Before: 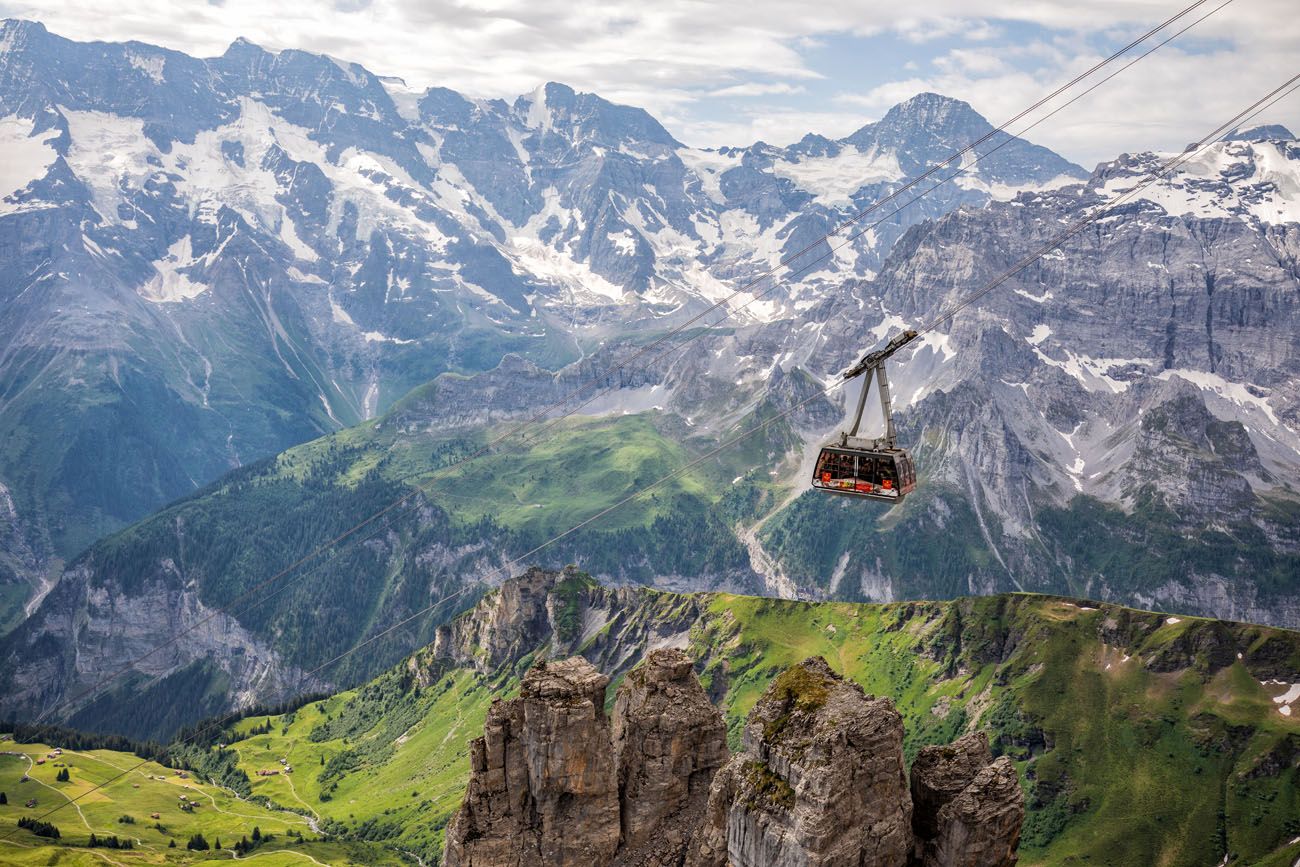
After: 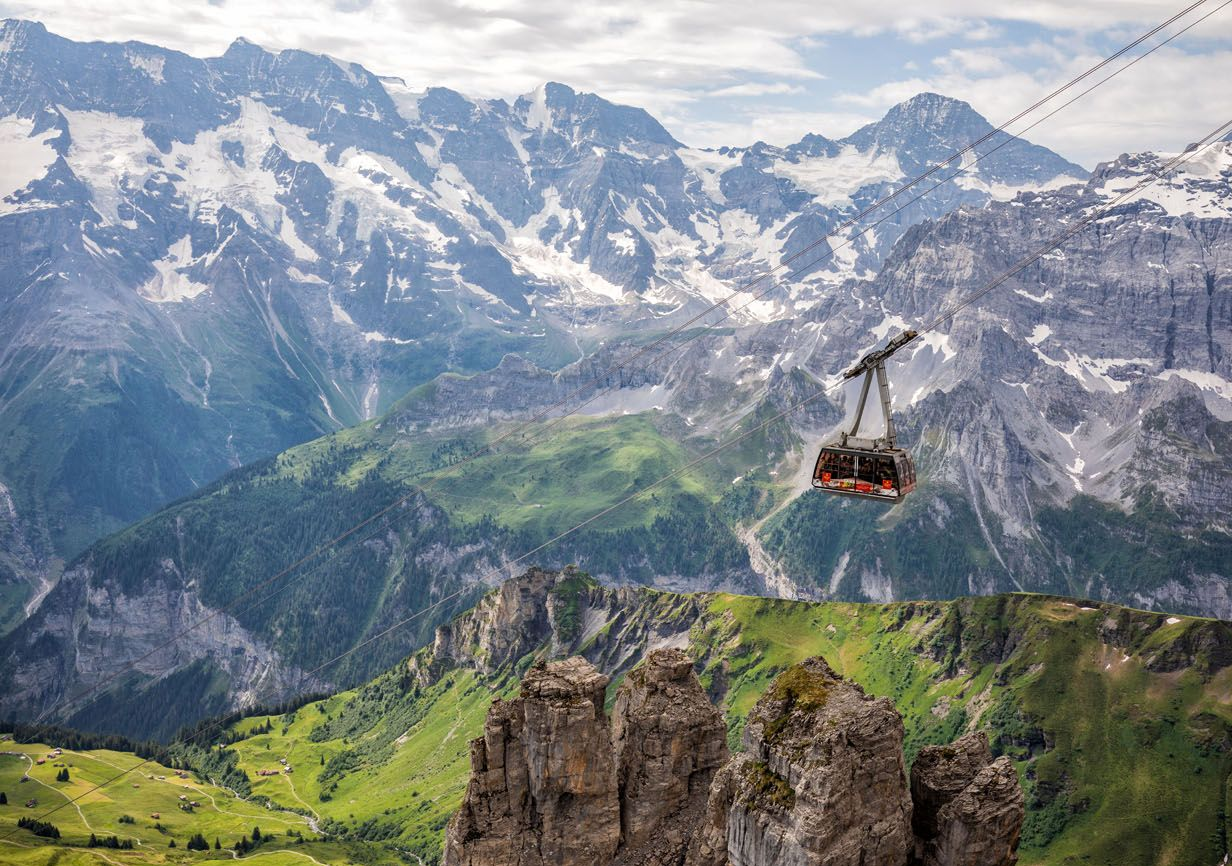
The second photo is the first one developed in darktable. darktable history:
crop and rotate: right 5.205%
